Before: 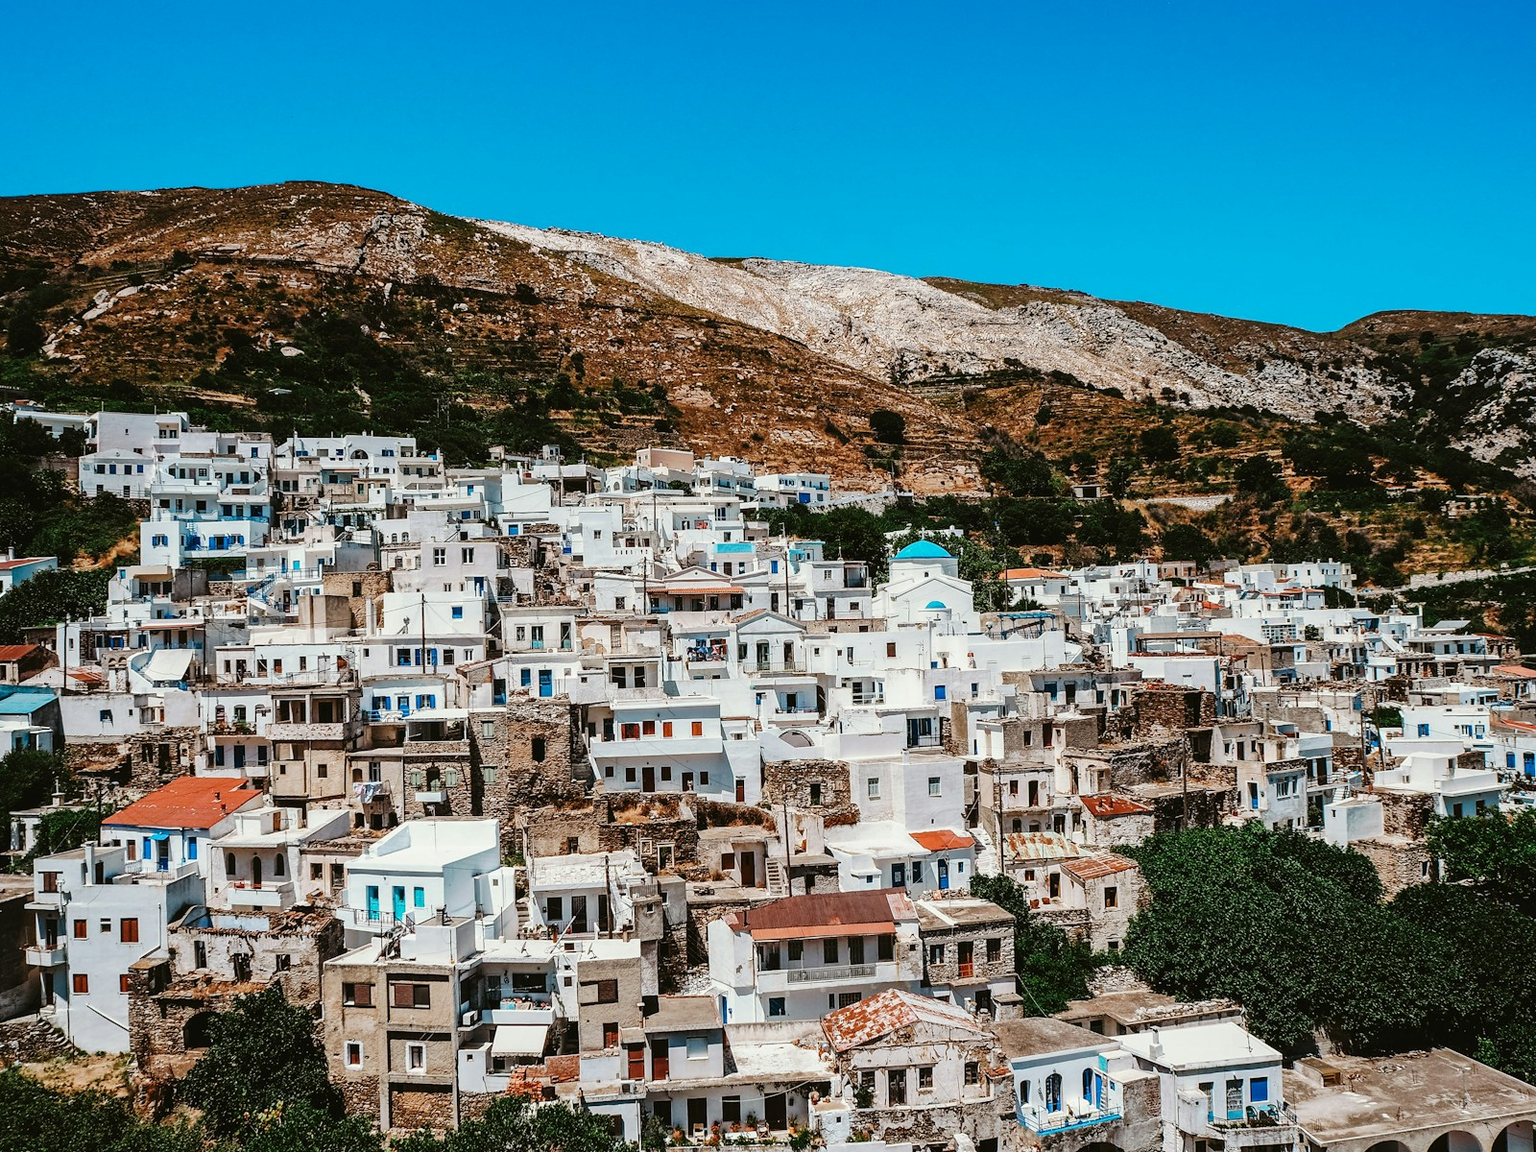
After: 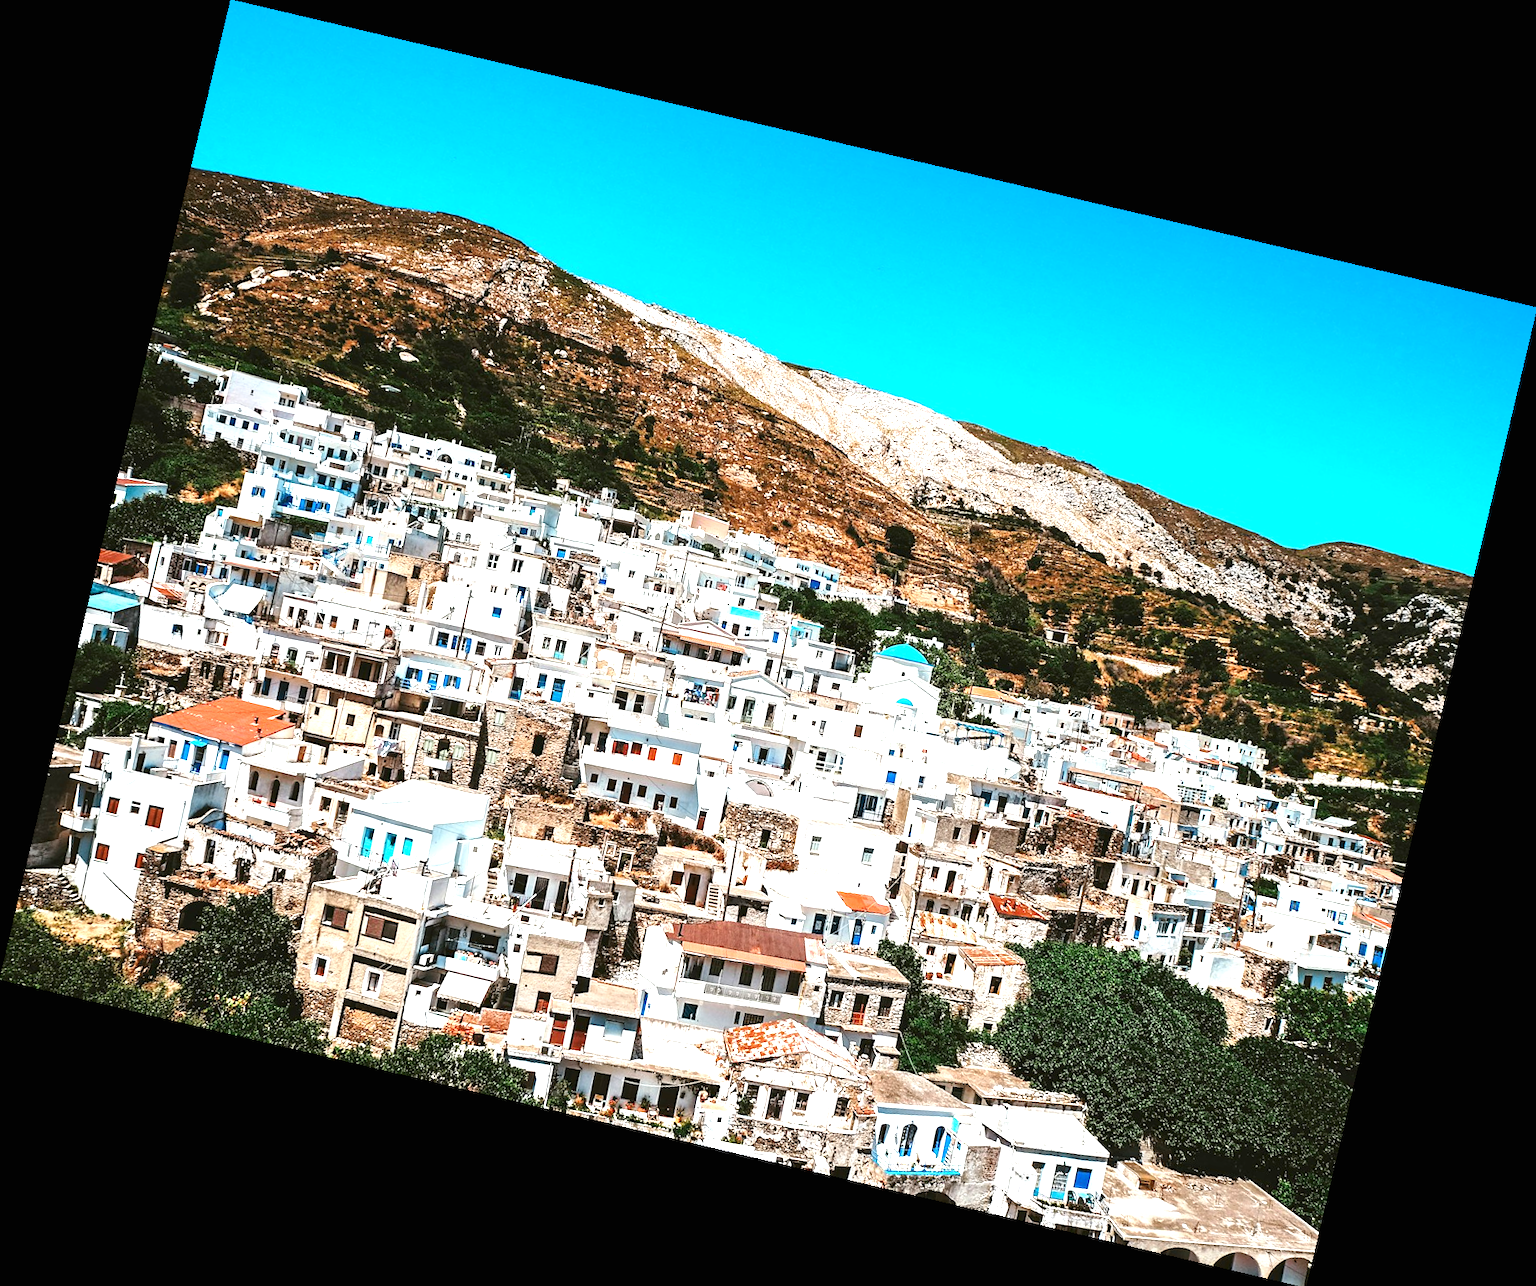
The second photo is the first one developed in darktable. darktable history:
levels: levels [0, 0.498, 1]
exposure: black level correction 0, exposure 1.2 EV, compensate exposure bias true, compensate highlight preservation false
rotate and perspective: rotation 13.27°, automatic cropping off
